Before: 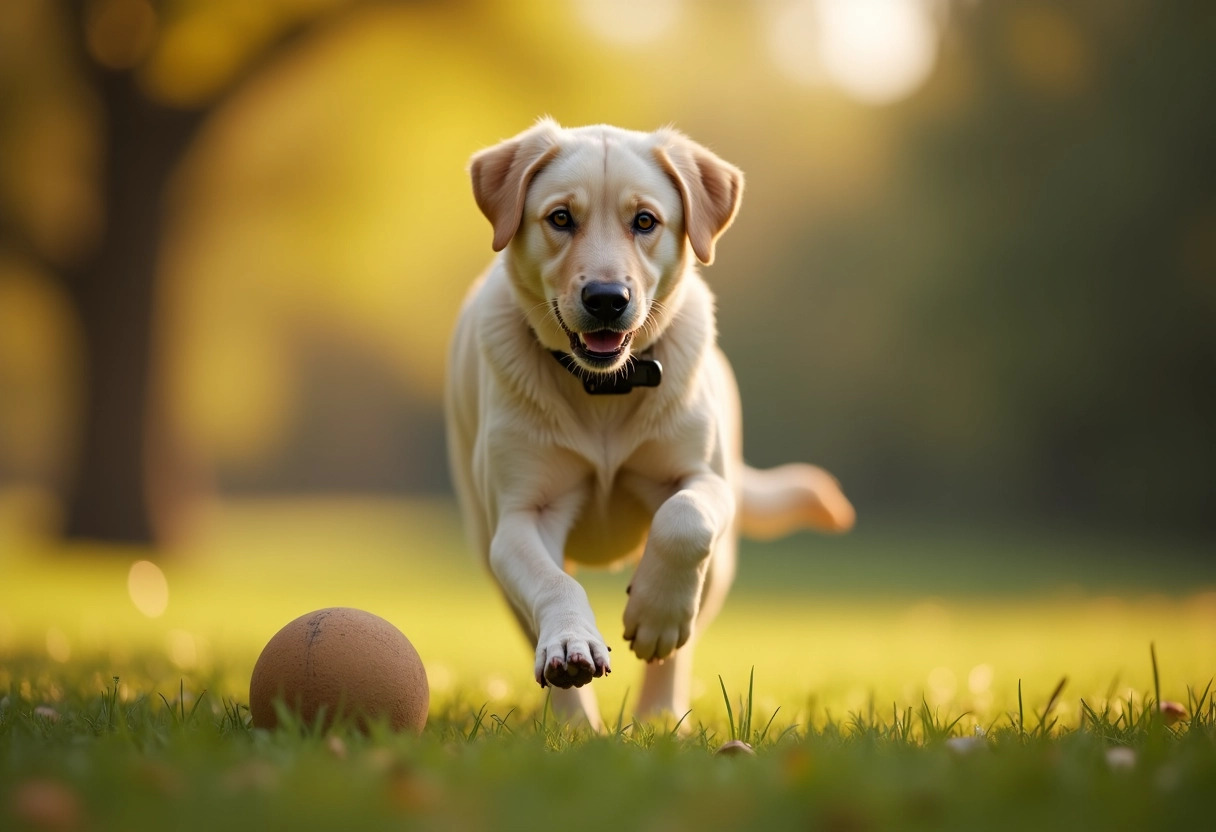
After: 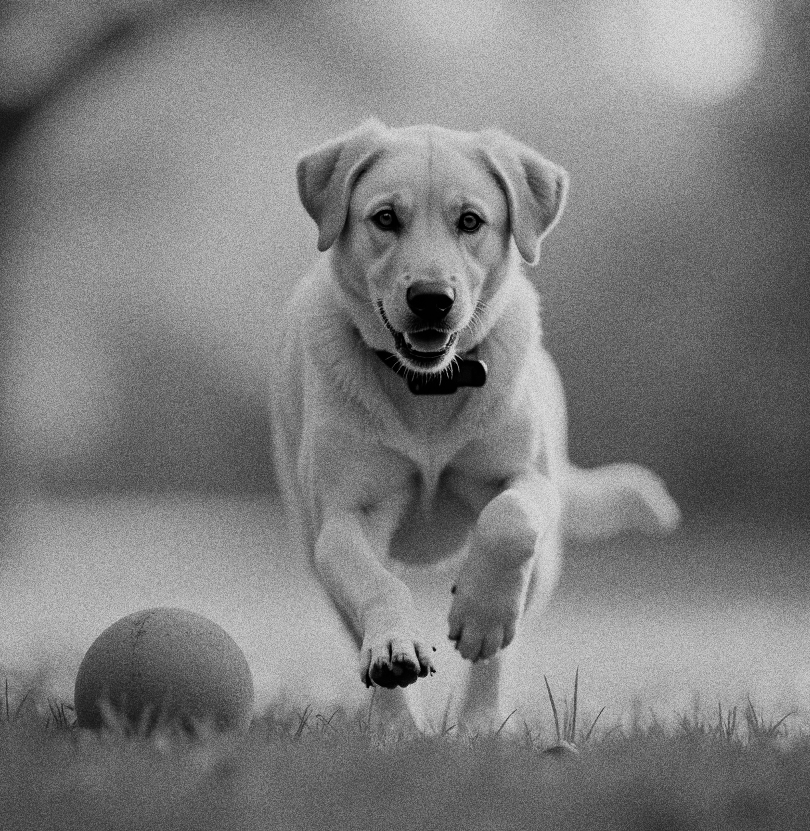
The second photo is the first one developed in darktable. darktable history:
filmic rgb: black relative exposure -7.65 EV, white relative exposure 4.56 EV, hardness 3.61
monochrome: a -4.13, b 5.16, size 1
grain: coarseness 10.62 ISO, strength 55.56%
crop and rotate: left 14.436%, right 18.898%
